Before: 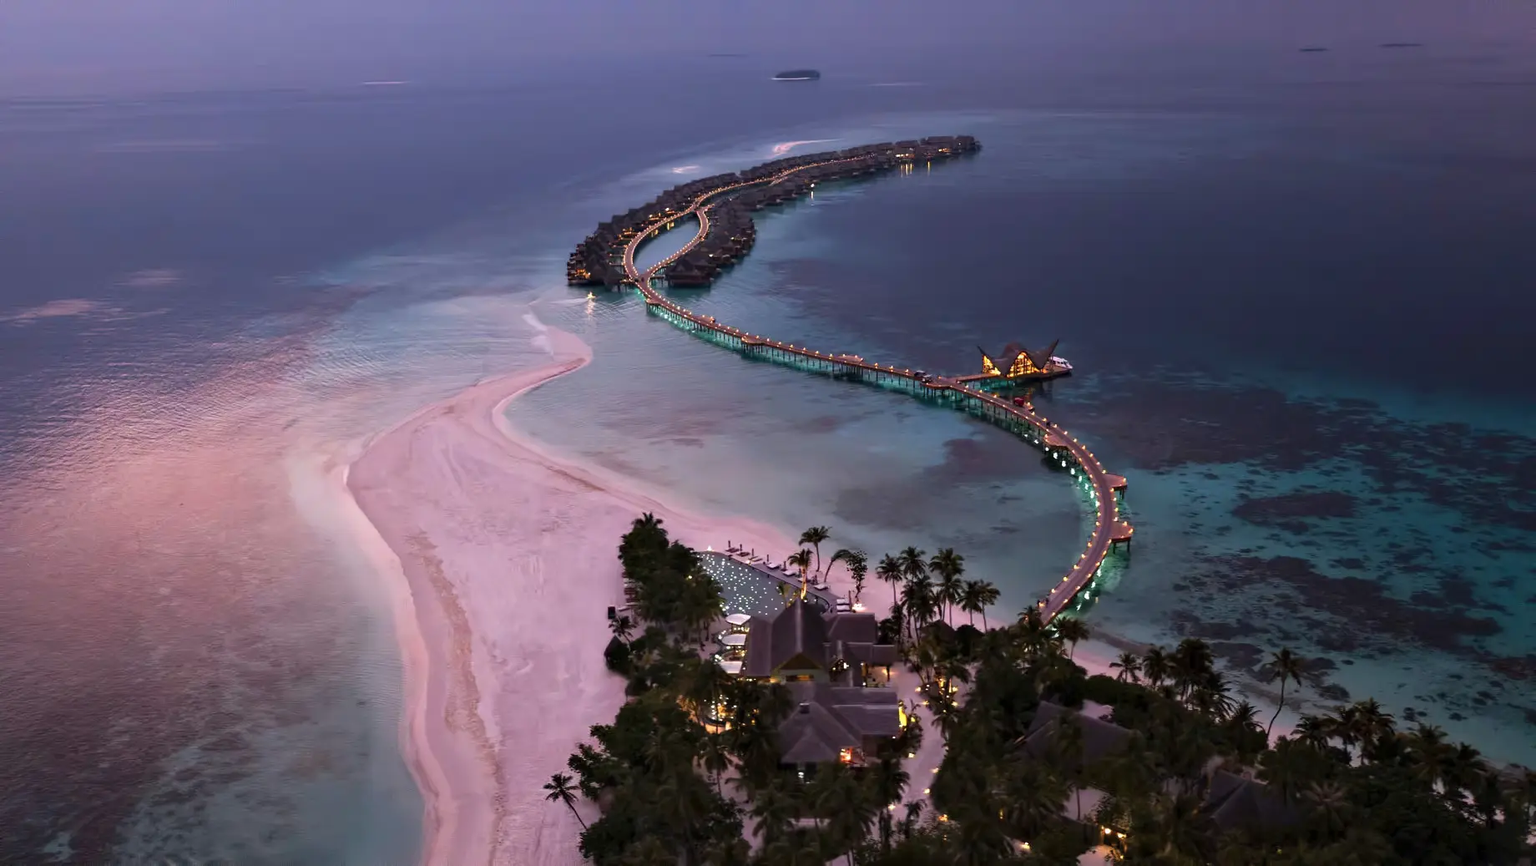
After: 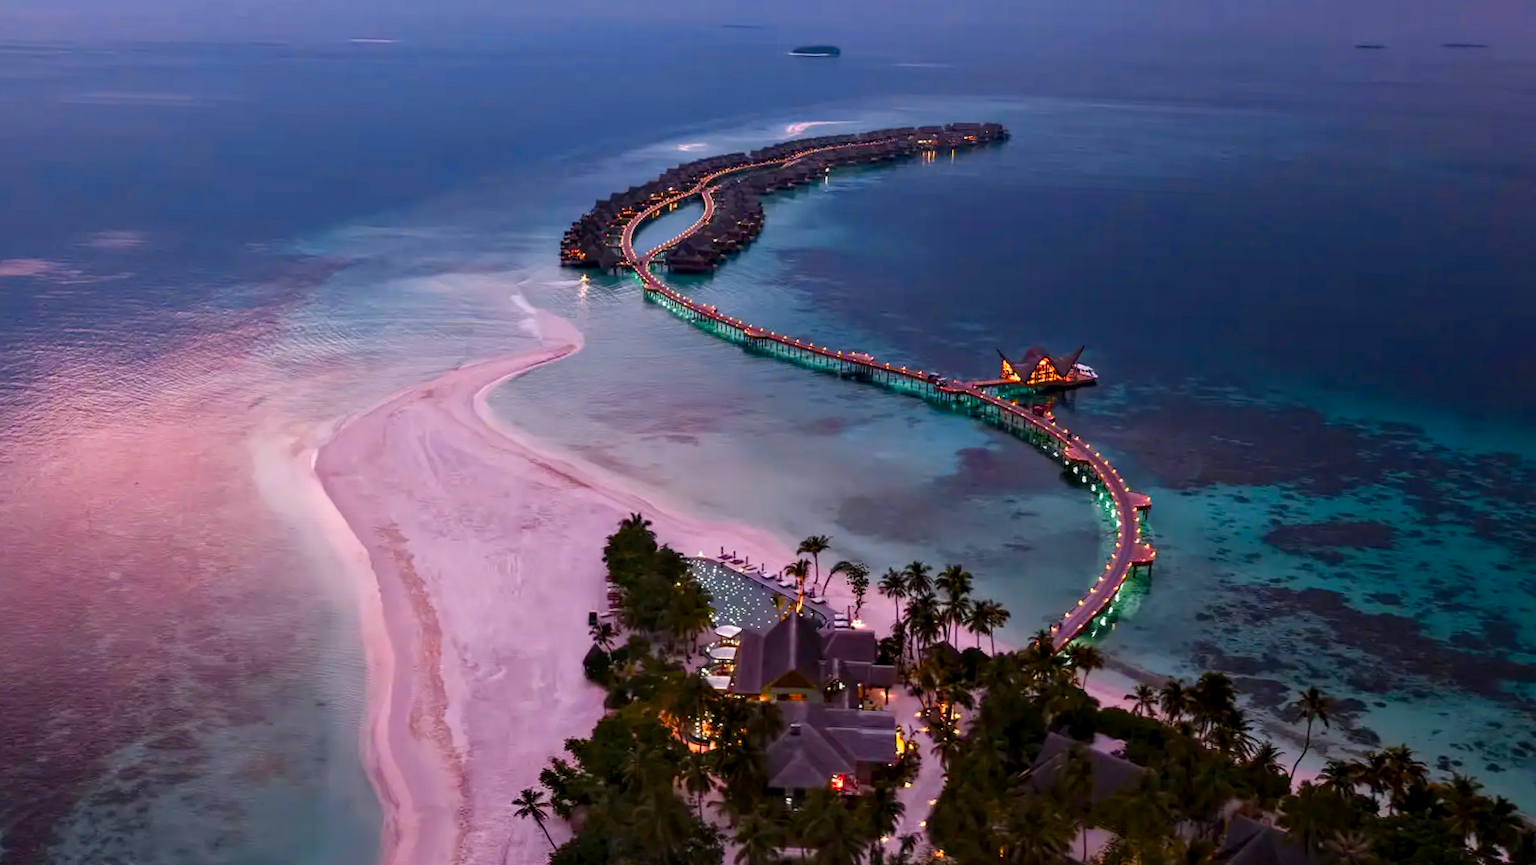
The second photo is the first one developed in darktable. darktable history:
color balance rgb: perceptual saturation grading › global saturation 35%, perceptual saturation grading › highlights -25%, perceptual saturation grading › shadows 50%
crop and rotate: angle -2.38°
color zones: curves: ch1 [(0.235, 0.558) (0.75, 0.5)]; ch2 [(0.25, 0.462) (0.749, 0.457)], mix 40.67%
local contrast: on, module defaults
